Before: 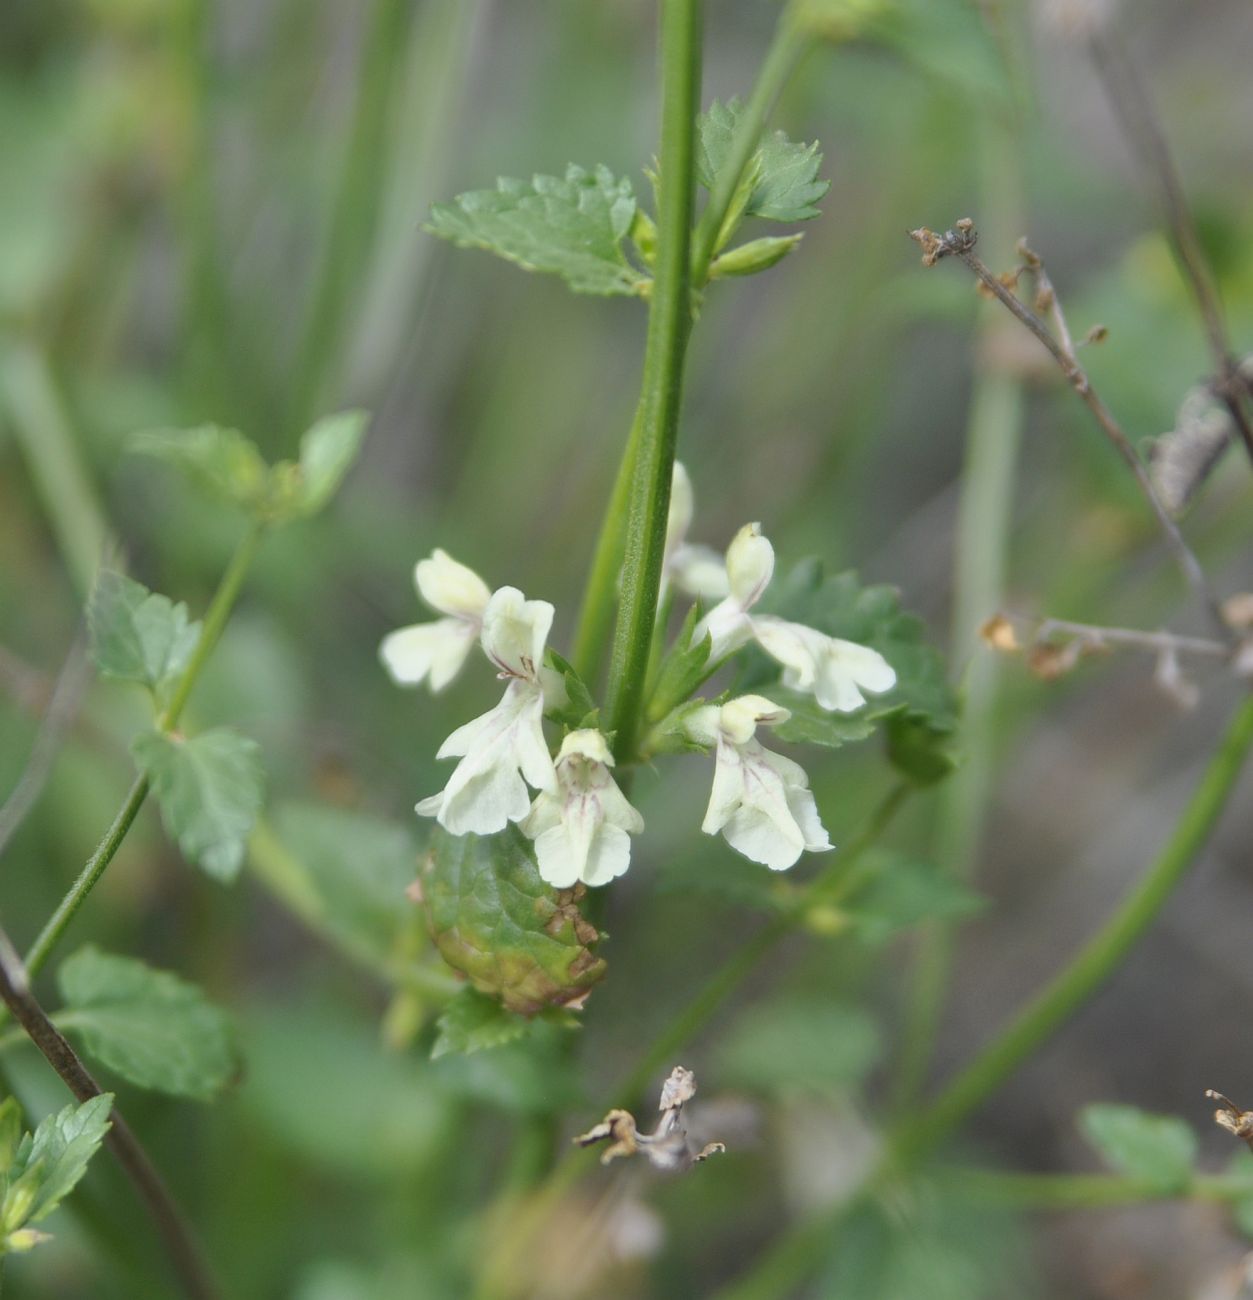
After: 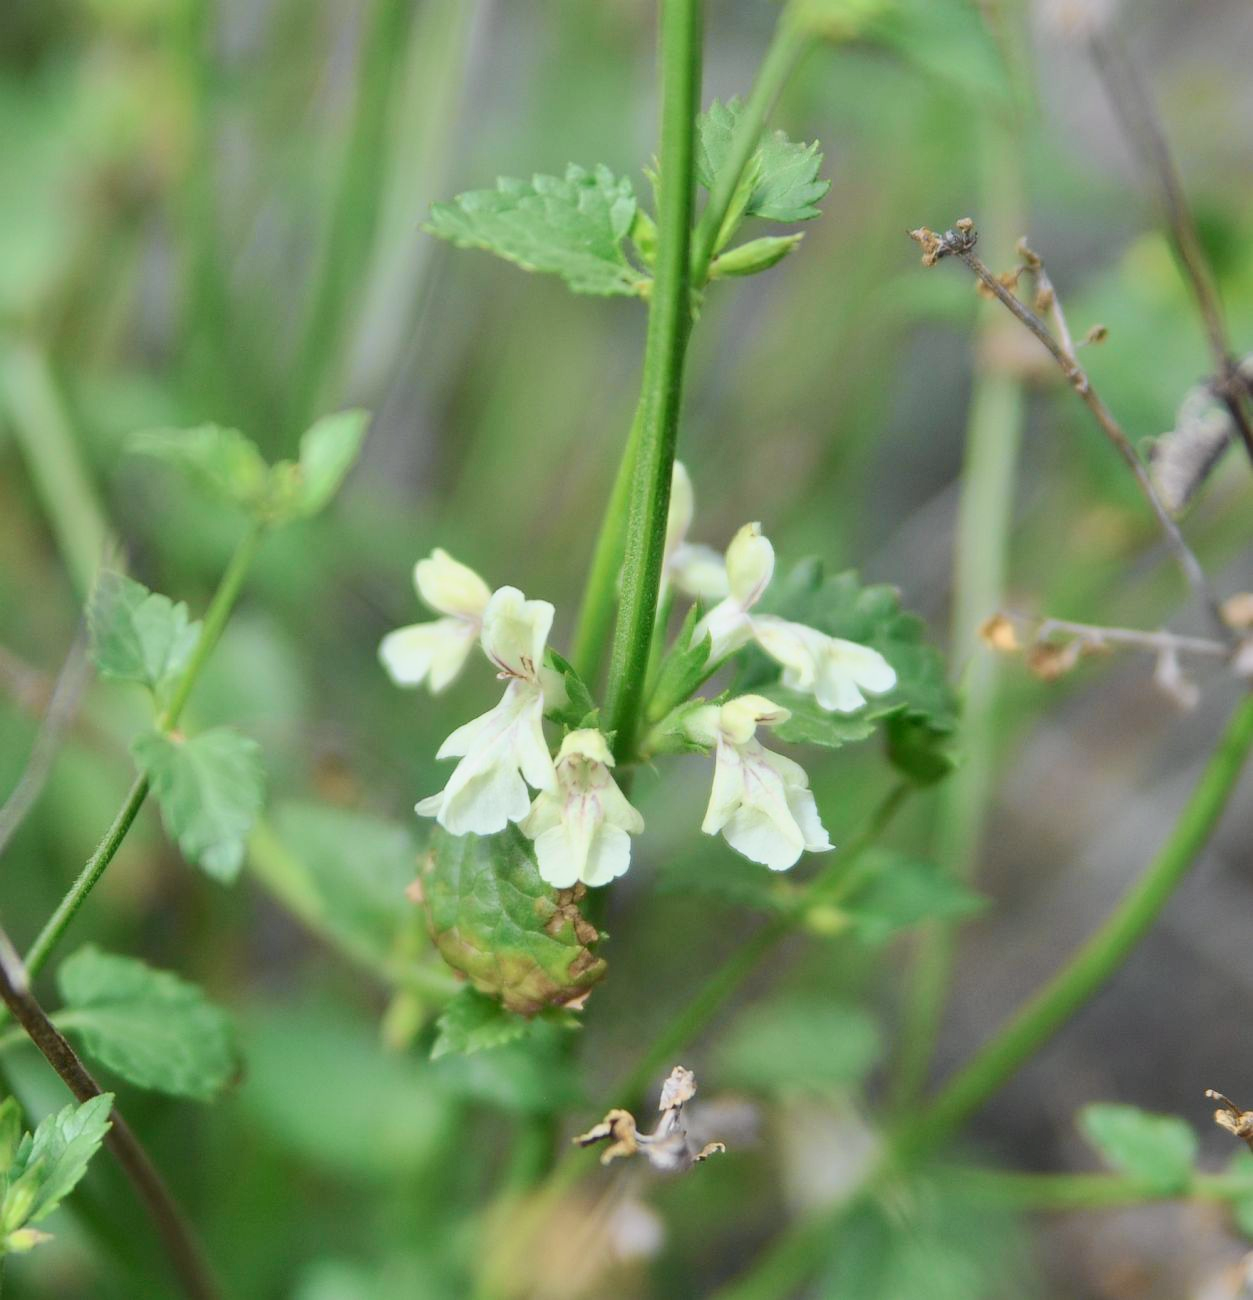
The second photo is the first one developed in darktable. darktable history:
tone curve: curves: ch0 [(0, 0) (0.051, 0.03) (0.096, 0.071) (0.251, 0.234) (0.461, 0.515) (0.605, 0.692) (0.761, 0.824) (0.881, 0.907) (1, 0.984)]; ch1 [(0, 0) (0.1, 0.038) (0.318, 0.243) (0.399, 0.351) (0.478, 0.469) (0.499, 0.499) (0.534, 0.541) (0.567, 0.592) (0.601, 0.629) (0.666, 0.7) (1, 1)]; ch2 [(0, 0) (0.453, 0.45) (0.479, 0.483) (0.504, 0.499) (0.52, 0.519) (0.541, 0.559) (0.601, 0.622) (0.824, 0.815) (1, 1)], color space Lab, independent channels, preserve colors none
